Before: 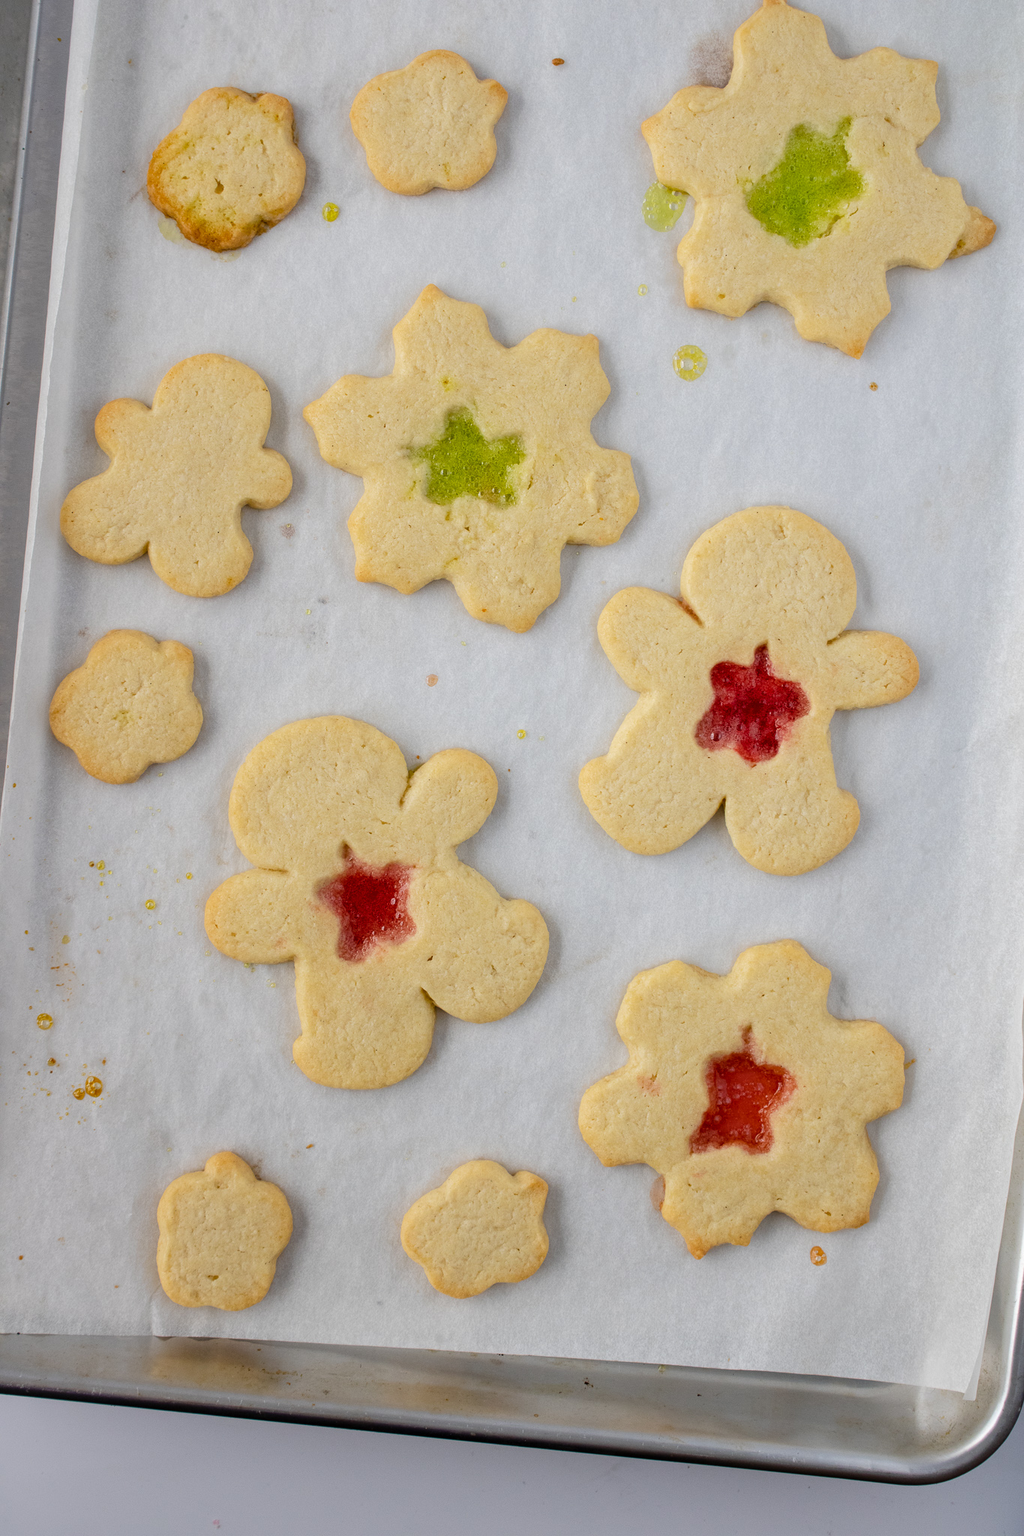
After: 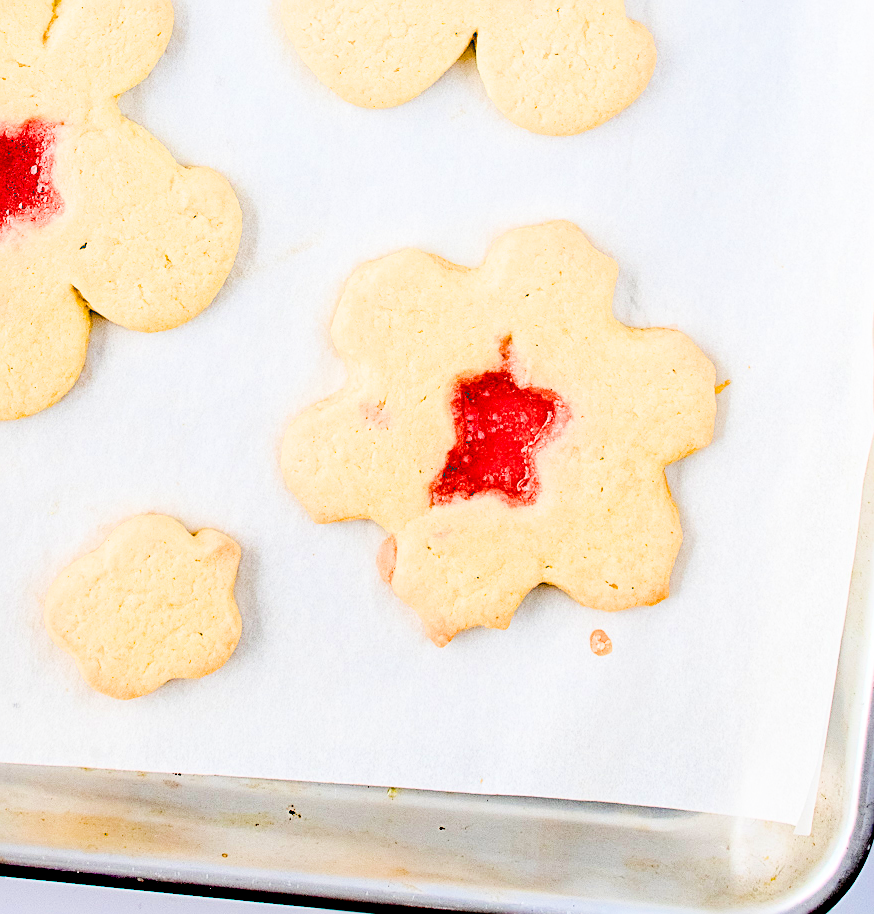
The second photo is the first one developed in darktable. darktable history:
exposure: black level correction 0.014, exposure 1.792 EV, compensate highlight preservation false
haze removal: strength 0.278, distance 0.245, compatibility mode true, adaptive false
color correction: highlights a* 0.082, highlights b* -0.459
contrast brightness saturation: contrast 0.117, brightness -0.118, saturation 0.203
crop and rotate: left 35.96%, top 50.398%, bottom 4.964%
tone equalizer: -8 EV -0.74 EV, -7 EV -0.728 EV, -6 EV -0.561 EV, -5 EV -0.402 EV, -3 EV 0.378 EV, -2 EV 0.6 EV, -1 EV 0.688 EV, +0 EV 0.766 EV
sharpen: on, module defaults
filmic rgb: black relative exposure -4.16 EV, white relative exposure 5.12 EV, threshold 3.01 EV, hardness 2.08, contrast 1.177, enable highlight reconstruction true
